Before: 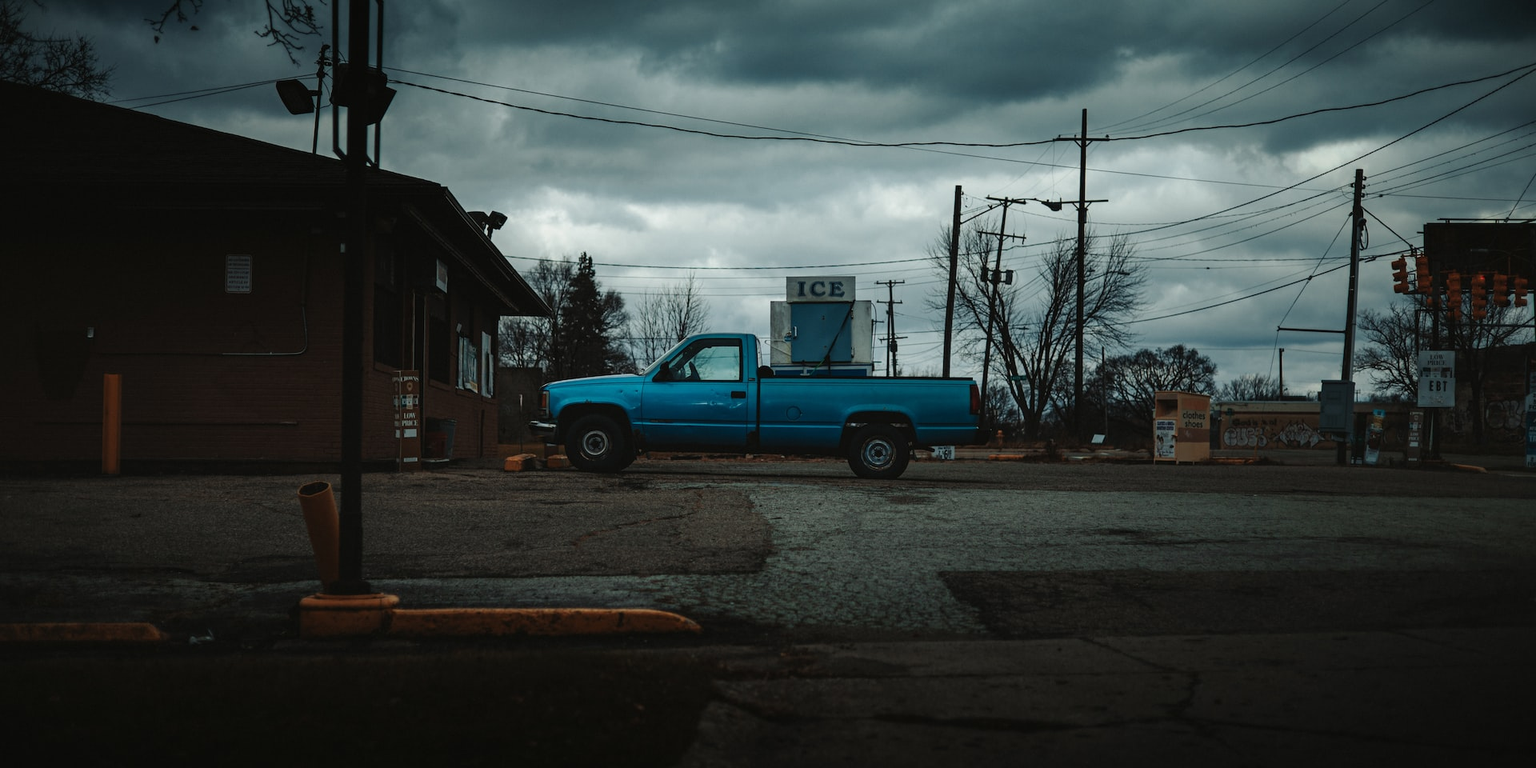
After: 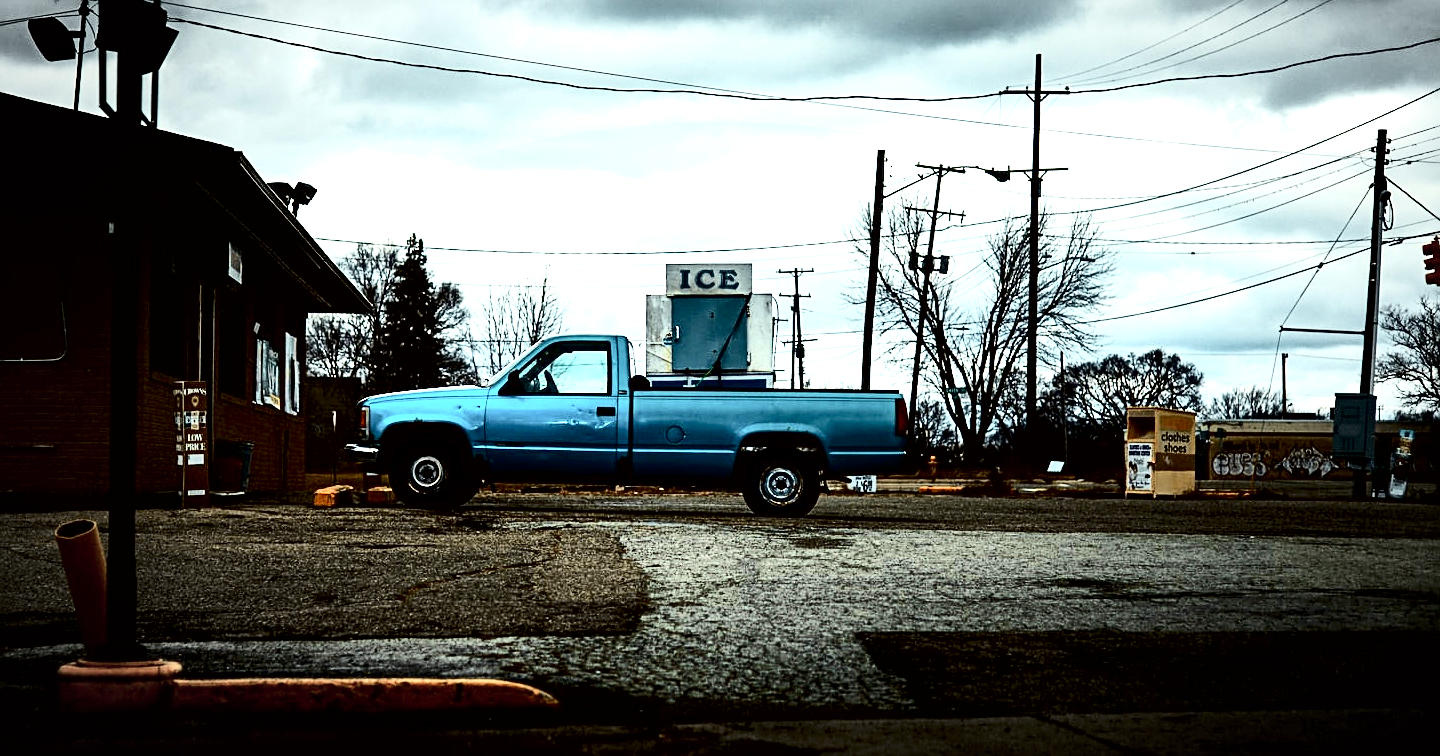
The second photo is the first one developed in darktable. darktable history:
exposure: black level correction 0.009, exposure 1.436 EV, compensate exposure bias true, compensate highlight preservation false
tone curve: curves: ch0 [(0, 0) (0.239, 0.248) (0.508, 0.606) (0.828, 0.878) (1, 1)]; ch1 [(0, 0) (0.401, 0.42) (0.45, 0.464) (0.492, 0.498) (0.511, 0.507) (0.561, 0.549) (0.688, 0.726) (1, 1)]; ch2 [(0, 0) (0.411, 0.433) (0.5, 0.504) (0.545, 0.574) (1, 1)], color space Lab, independent channels, preserve colors none
sharpen: on, module defaults
contrast brightness saturation: contrast 0.278
vignetting: fall-off start 67.87%, fall-off radius 67.35%, brightness -0.155, automatic ratio true, unbound false
crop: left 16.562%, top 8.614%, right 8.41%, bottom 12.603%
local contrast: mode bilateral grid, contrast 20, coarseness 50, detail 159%, midtone range 0.2
tone equalizer: -8 EV -0.44 EV, -7 EV -0.4 EV, -6 EV -0.346 EV, -5 EV -0.234 EV, -3 EV 0.217 EV, -2 EV 0.362 EV, -1 EV 0.4 EV, +0 EV 0.413 EV
